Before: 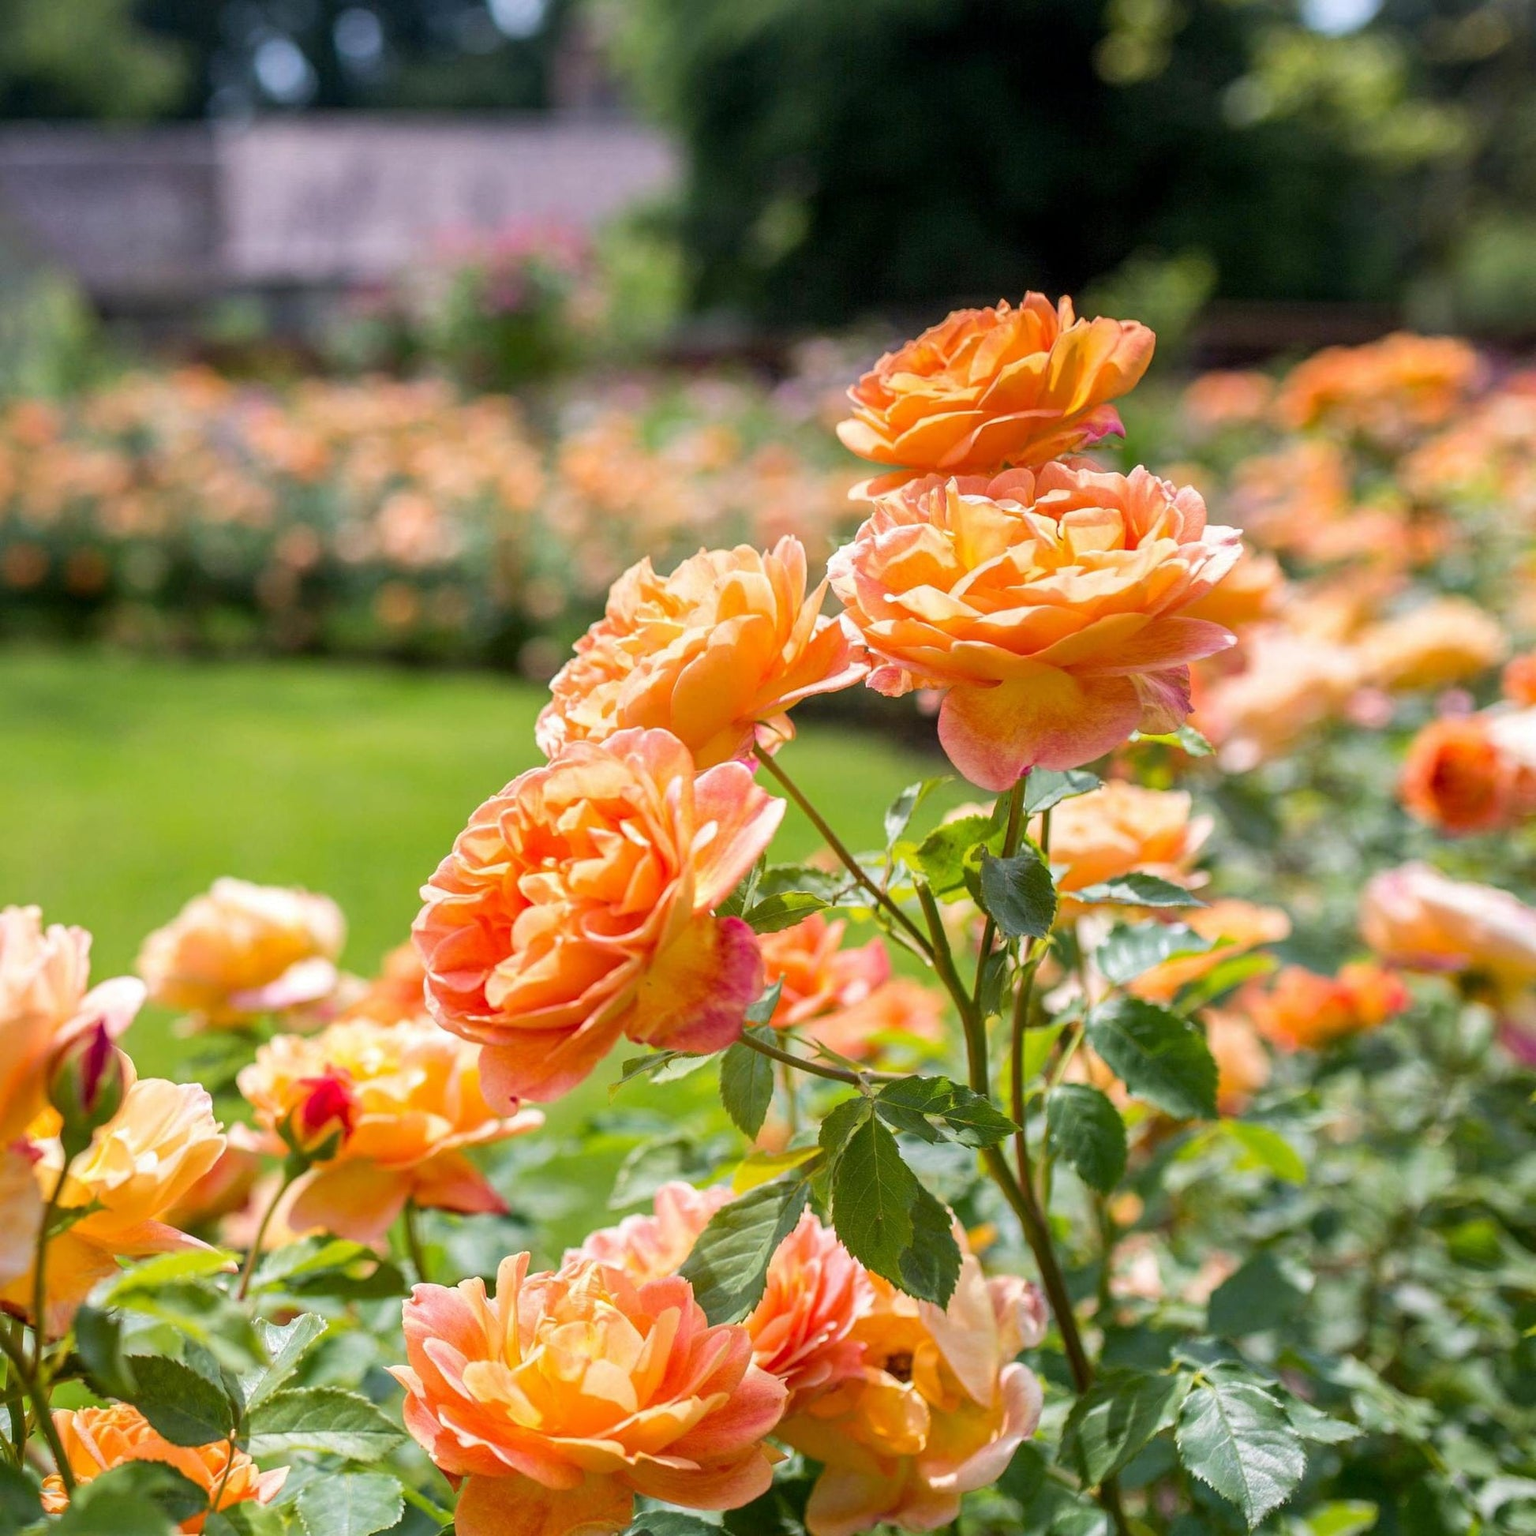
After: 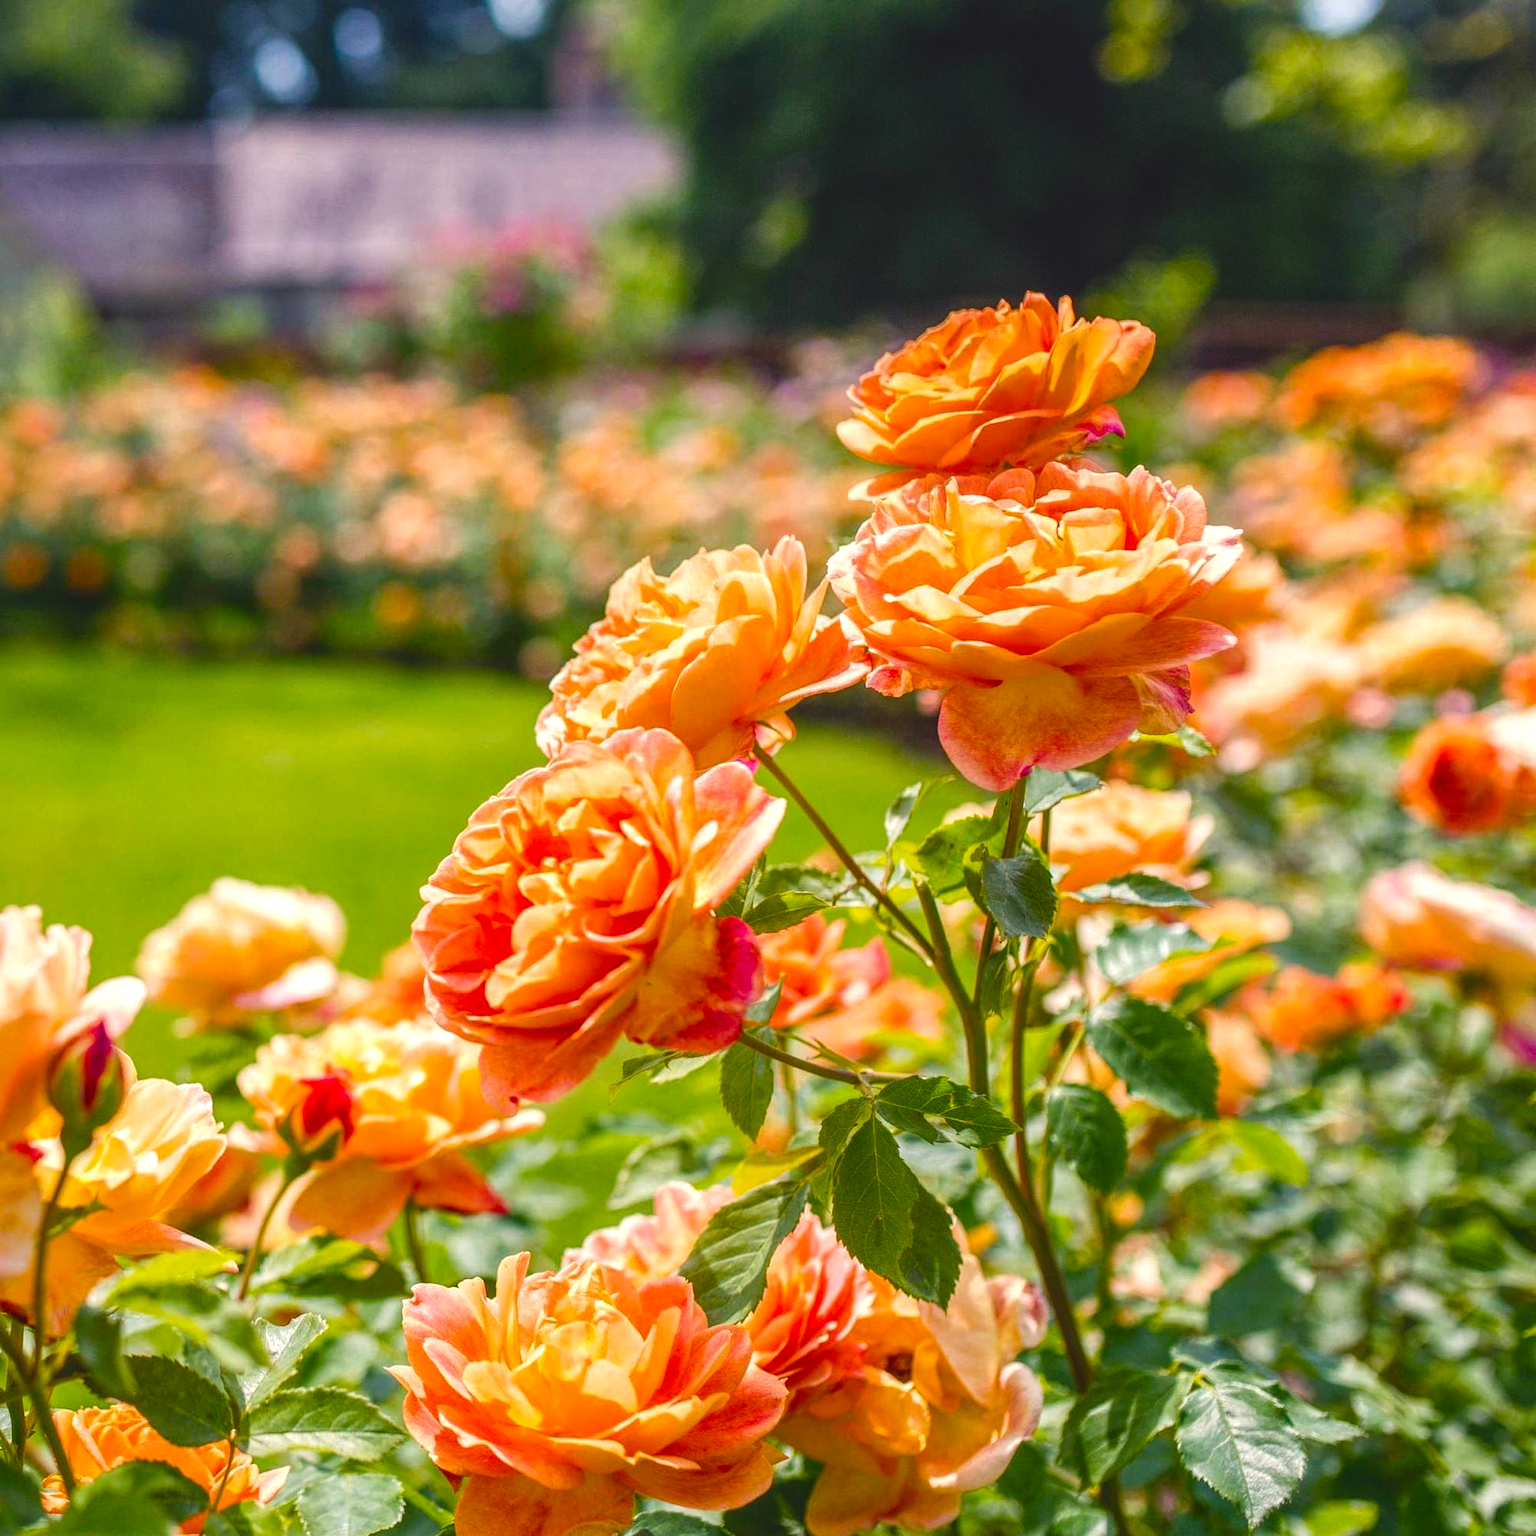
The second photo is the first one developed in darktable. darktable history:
color balance rgb: shadows lift › chroma 3%, shadows lift › hue 280.8°, power › hue 330°, highlights gain › chroma 3%, highlights gain › hue 75.6°, global offset › luminance 1.5%, perceptual saturation grading › global saturation 20%, perceptual saturation grading › highlights -25%, perceptual saturation grading › shadows 50%, global vibrance 30%
local contrast: highlights 99%, shadows 86%, detail 160%, midtone range 0.2
vibrance: on, module defaults
